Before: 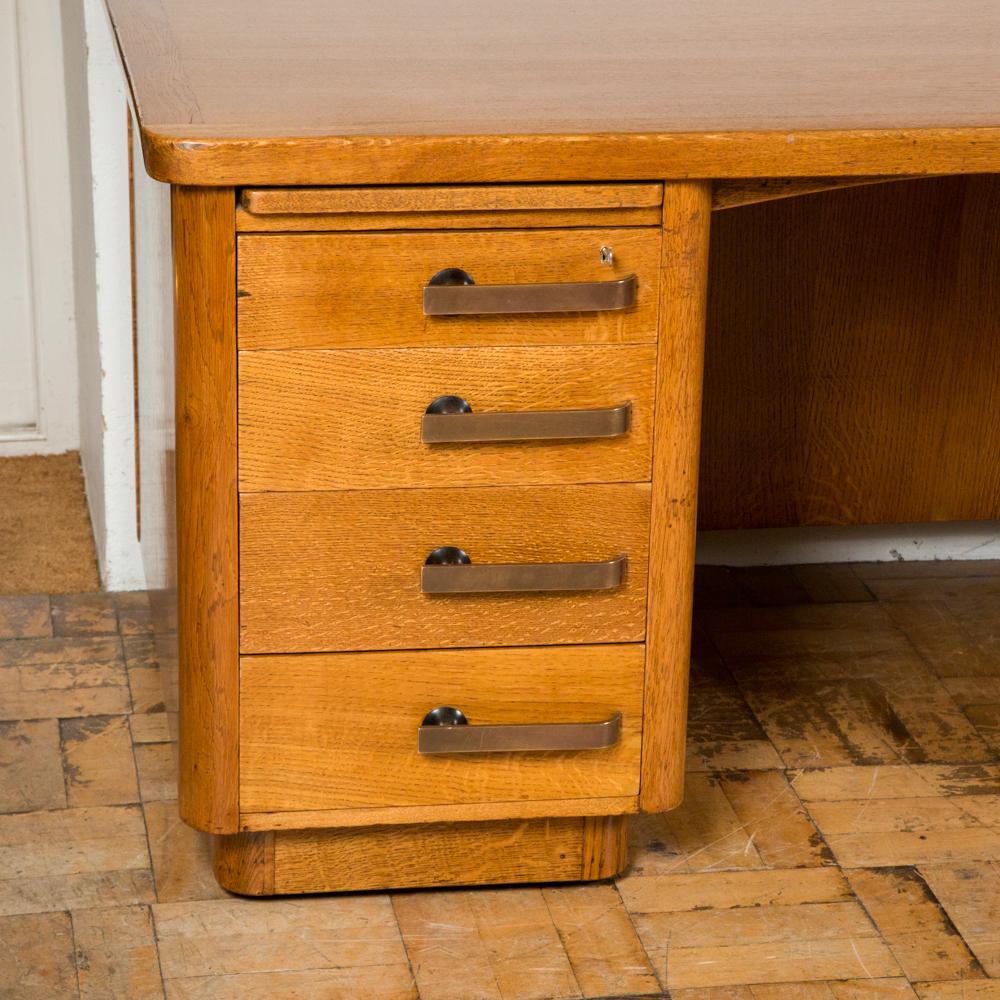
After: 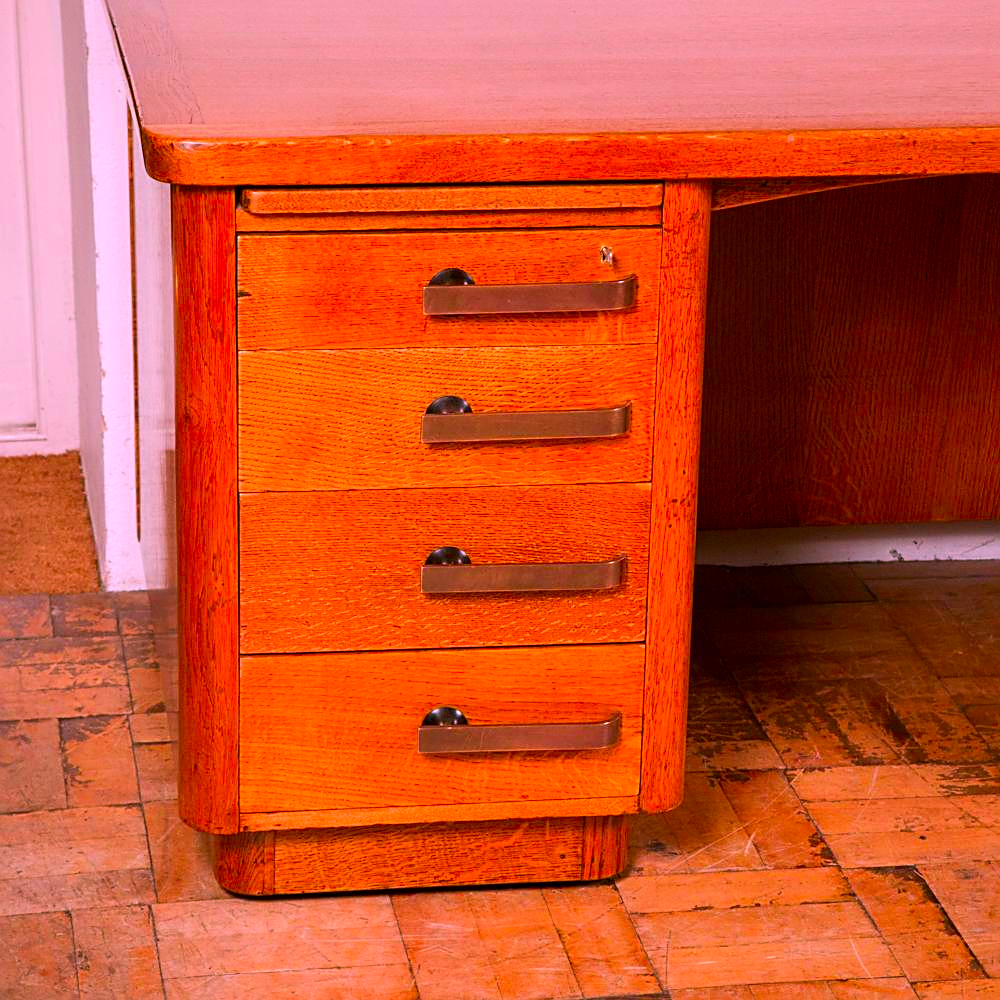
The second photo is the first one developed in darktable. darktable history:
contrast brightness saturation: contrast 0.048
color correction: highlights a* 19.29, highlights b* -12.01, saturation 1.7
sharpen: amount 0.548
